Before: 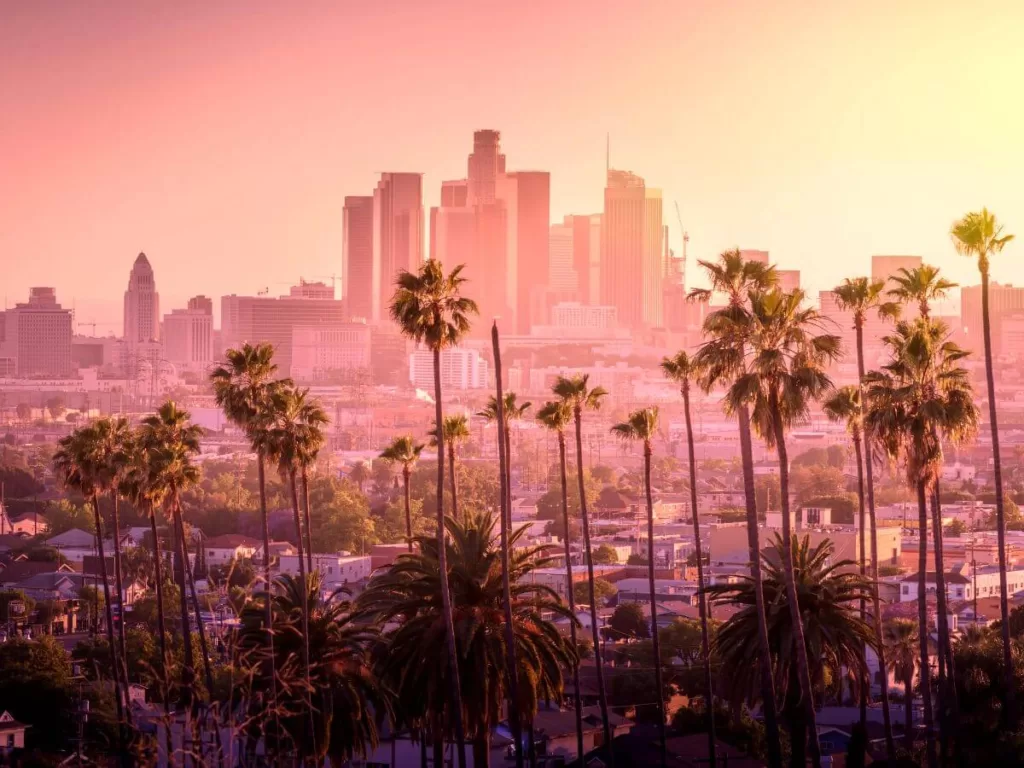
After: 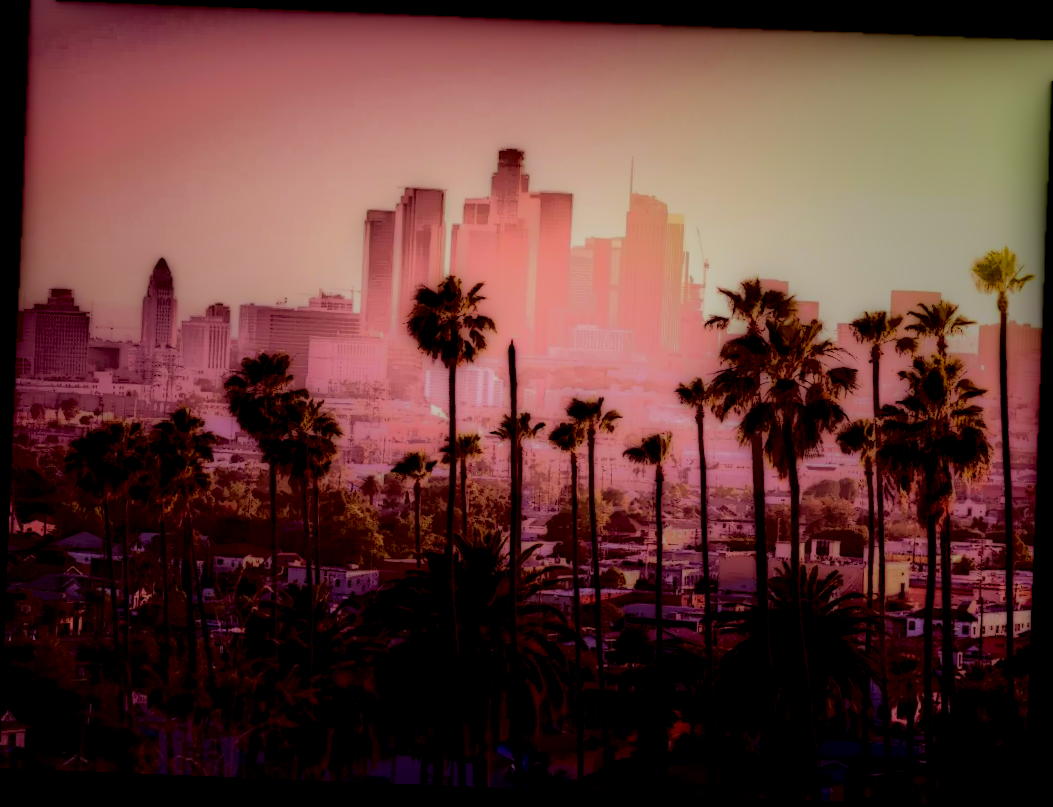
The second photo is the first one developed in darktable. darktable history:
rotate and perspective: rotation 2.27°, automatic cropping off
local contrast: highlights 0%, shadows 198%, detail 164%, midtone range 0.001
white balance: red 0.983, blue 1.036
contrast brightness saturation: contrast 0.39, brightness 0.1
